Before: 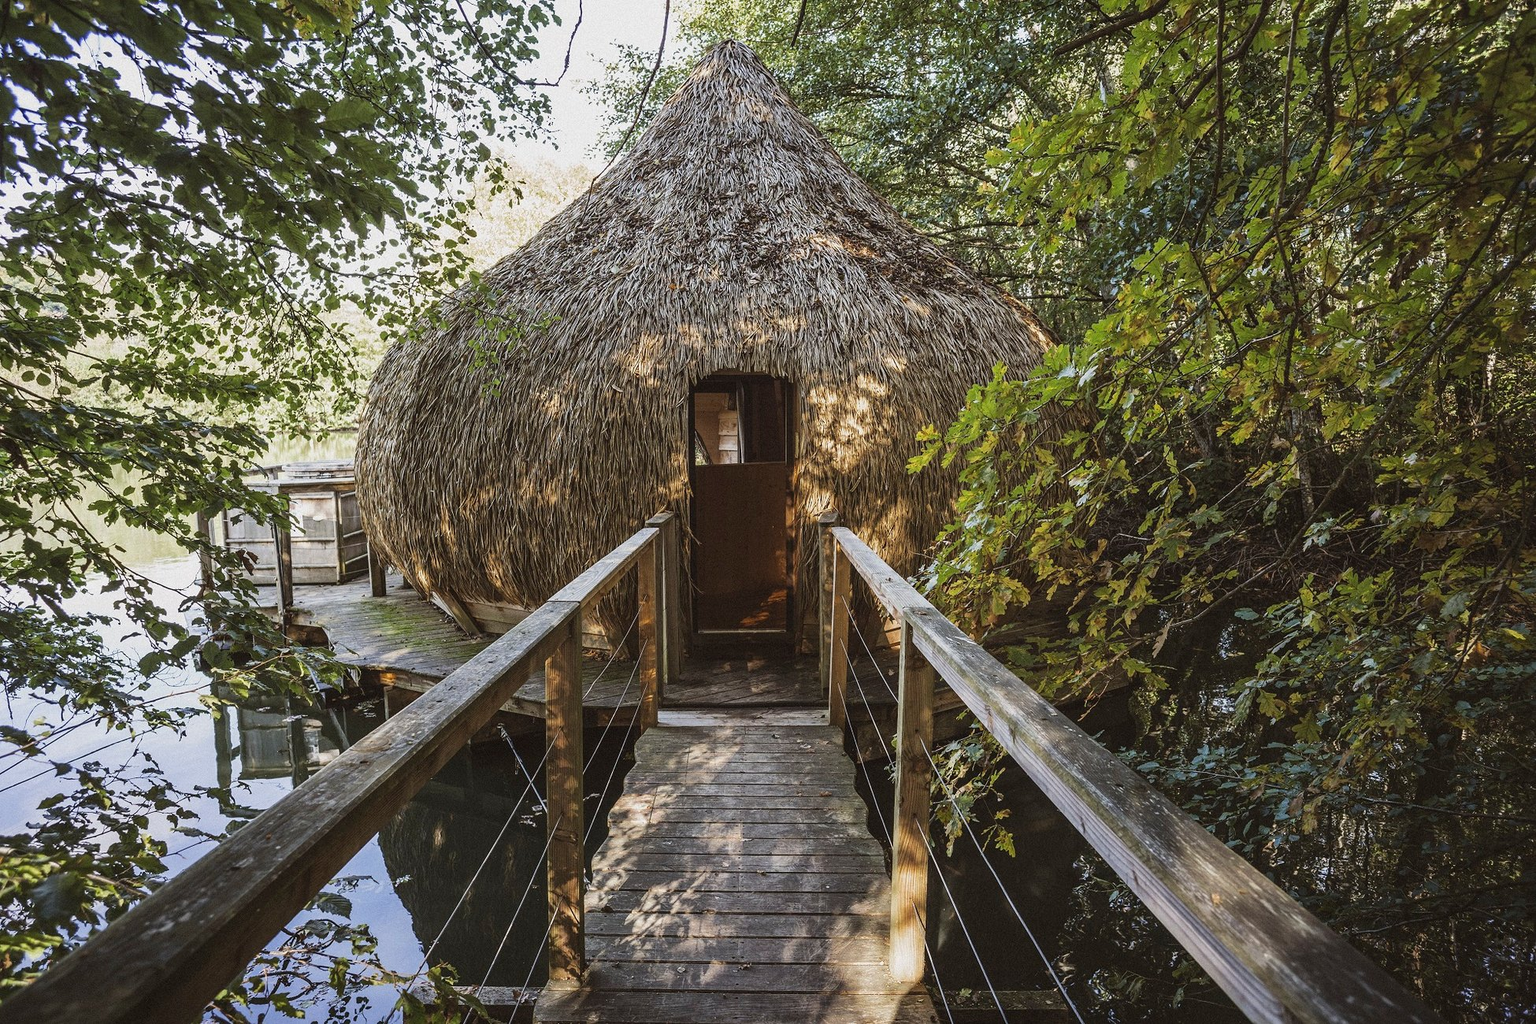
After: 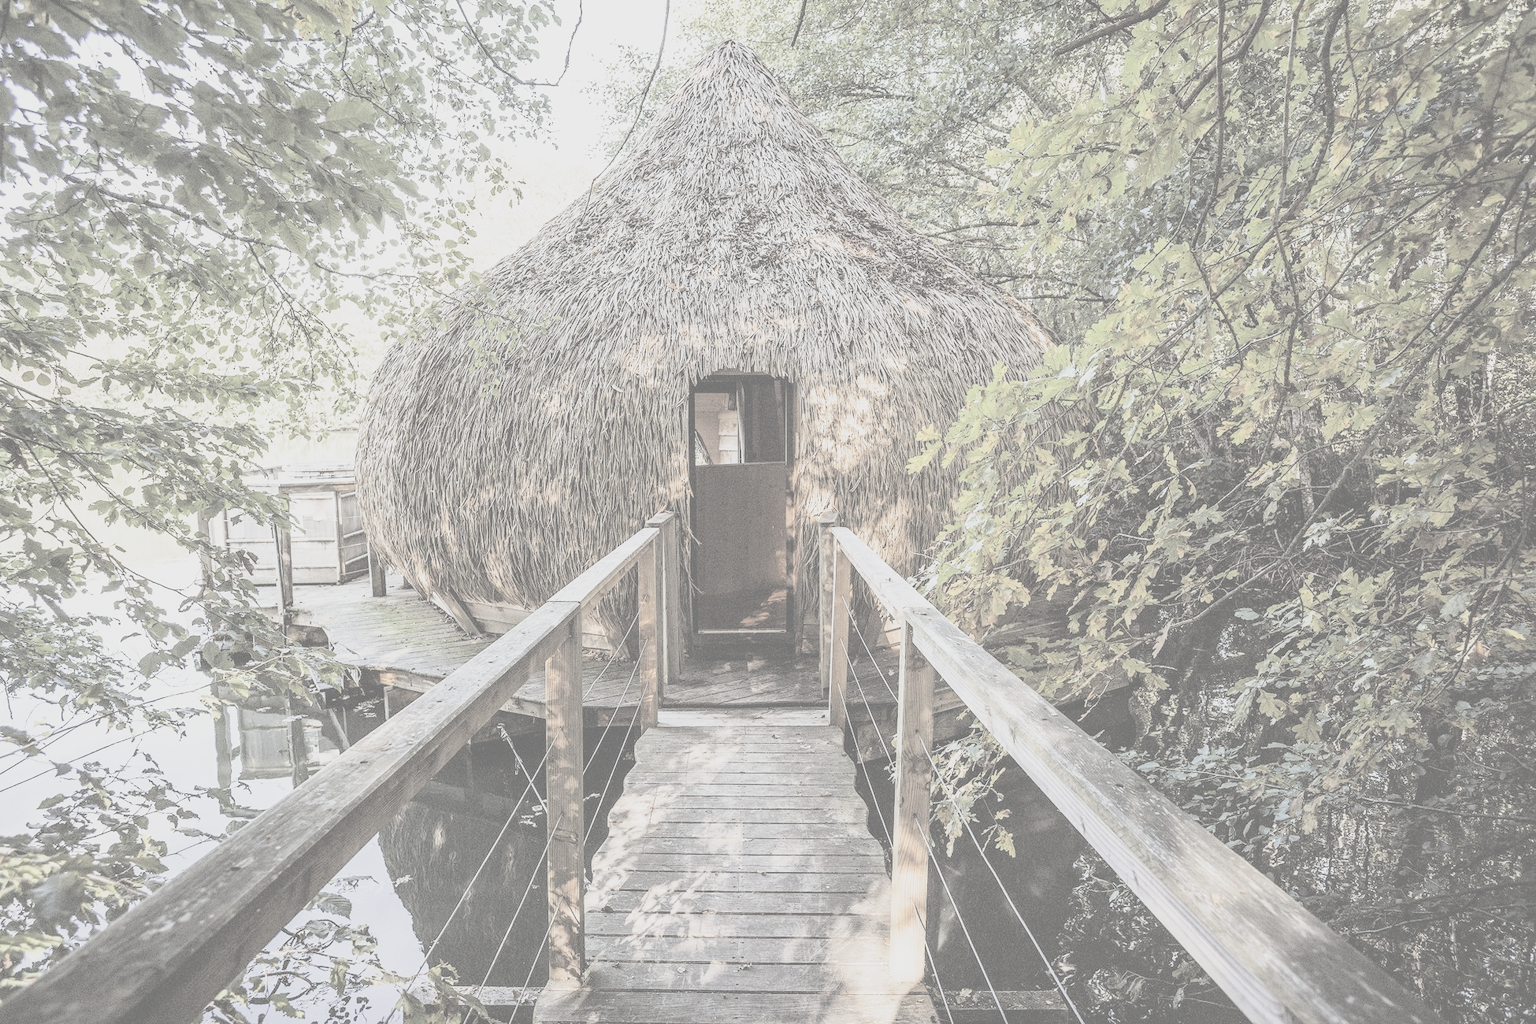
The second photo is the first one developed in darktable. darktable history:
exposure: black level correction 0, exposure 1.2 EV, compensate exposure bias true, compensate highlight preservation false
contrast brightness saturation: contrast -0.32, brightness 0.75, saturation -0.78
filmic rgb: black relative exposure -5 EV, hardness 2.88, contrast 1.3, highlights saturation mix -30%
